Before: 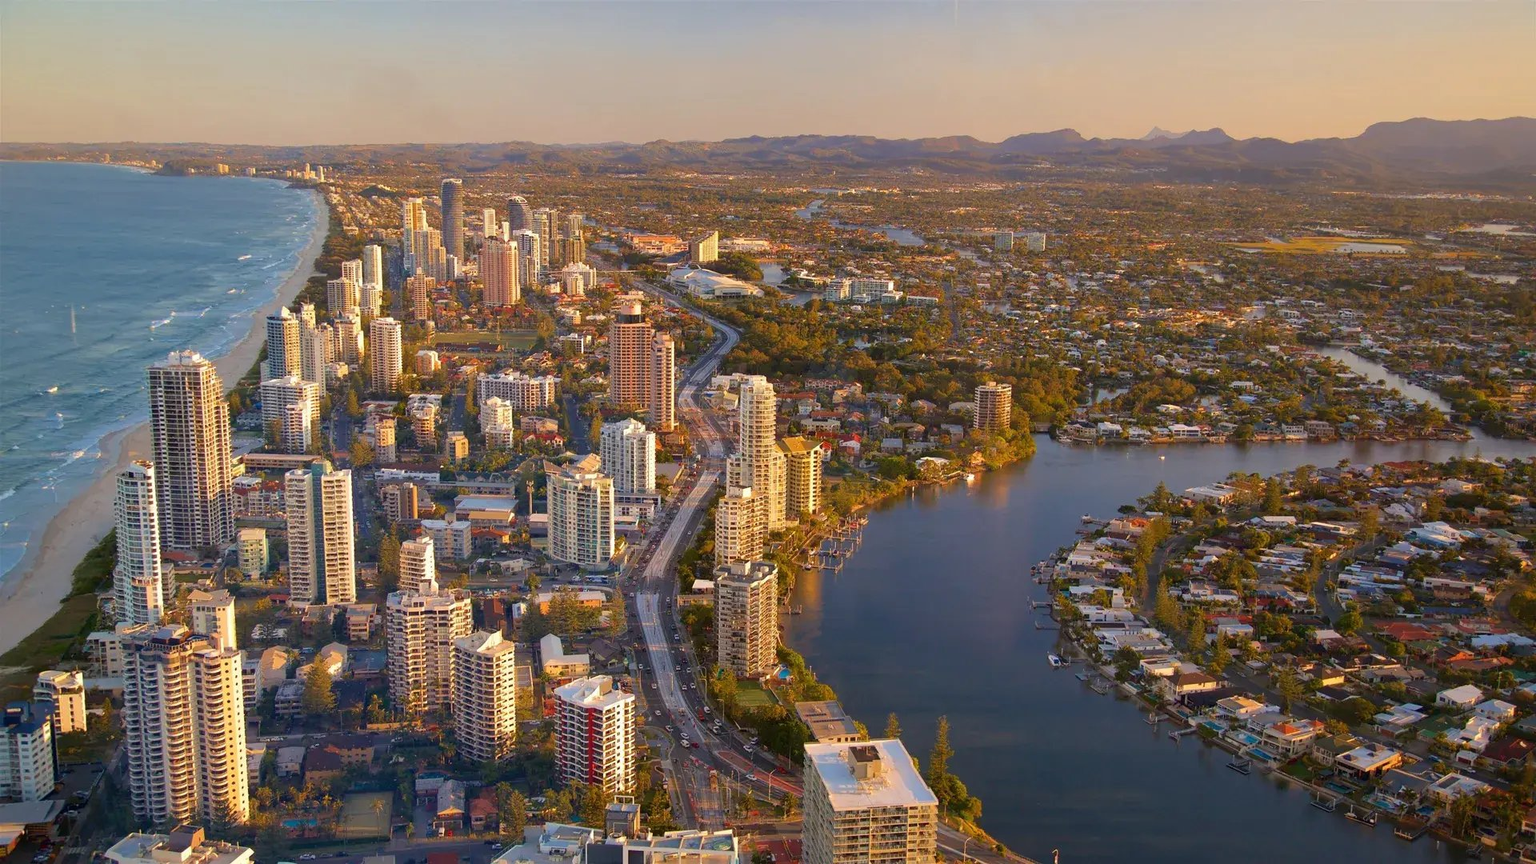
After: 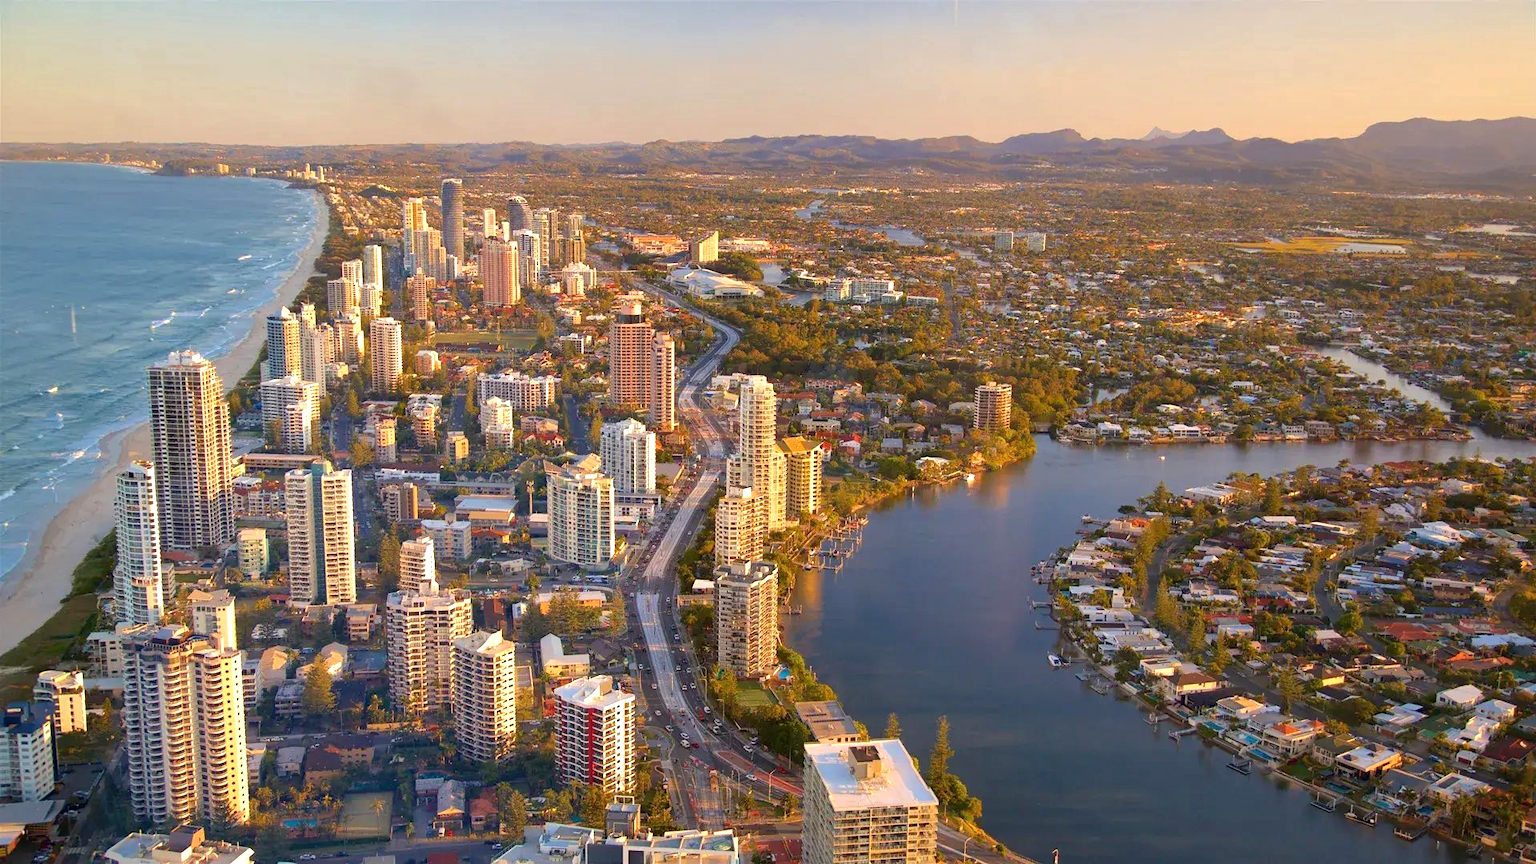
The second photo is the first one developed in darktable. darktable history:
exposure: black level correction 0.001, exposure 0.5 EV, compensate highlight preservation false
shadows and highlights: shadows 29.6, highlights -30.38, low approximation 0.01, soften with gaussian
